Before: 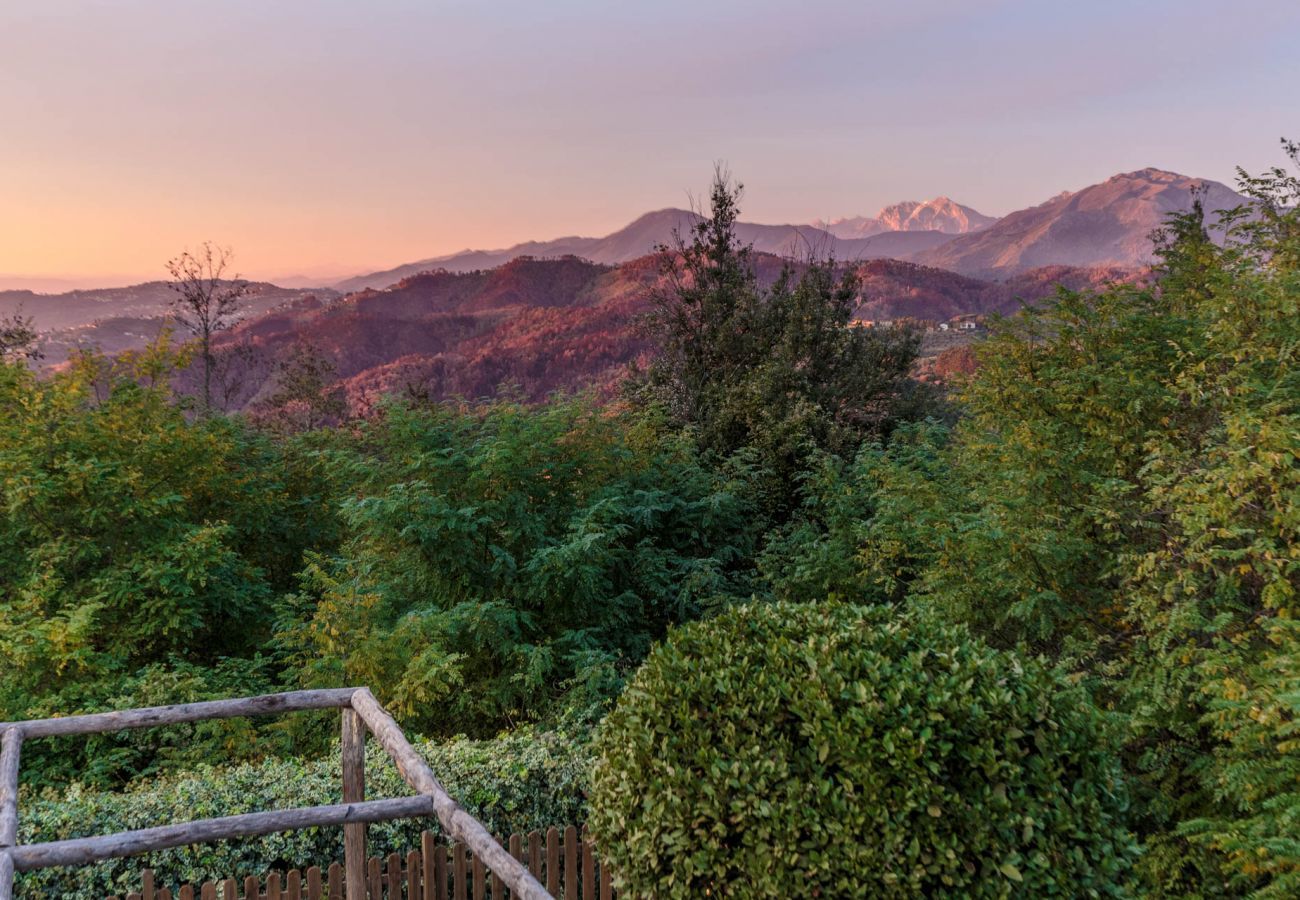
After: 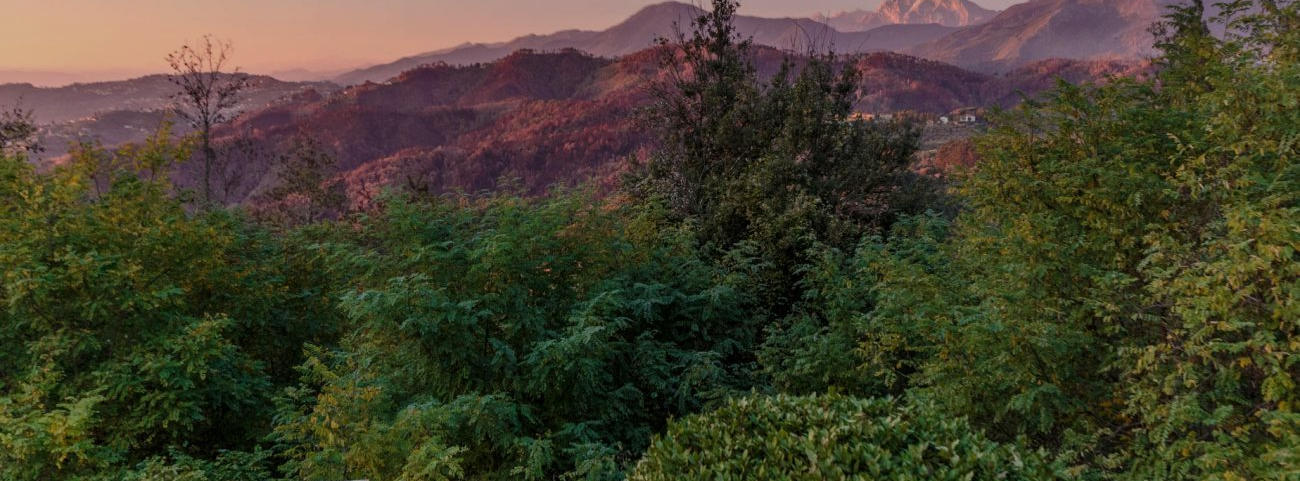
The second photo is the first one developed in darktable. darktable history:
exposure: exposure -0.582 EV, compensate highlight preservation false
crop and rotate: top 23.043%, bottom 23.437%
